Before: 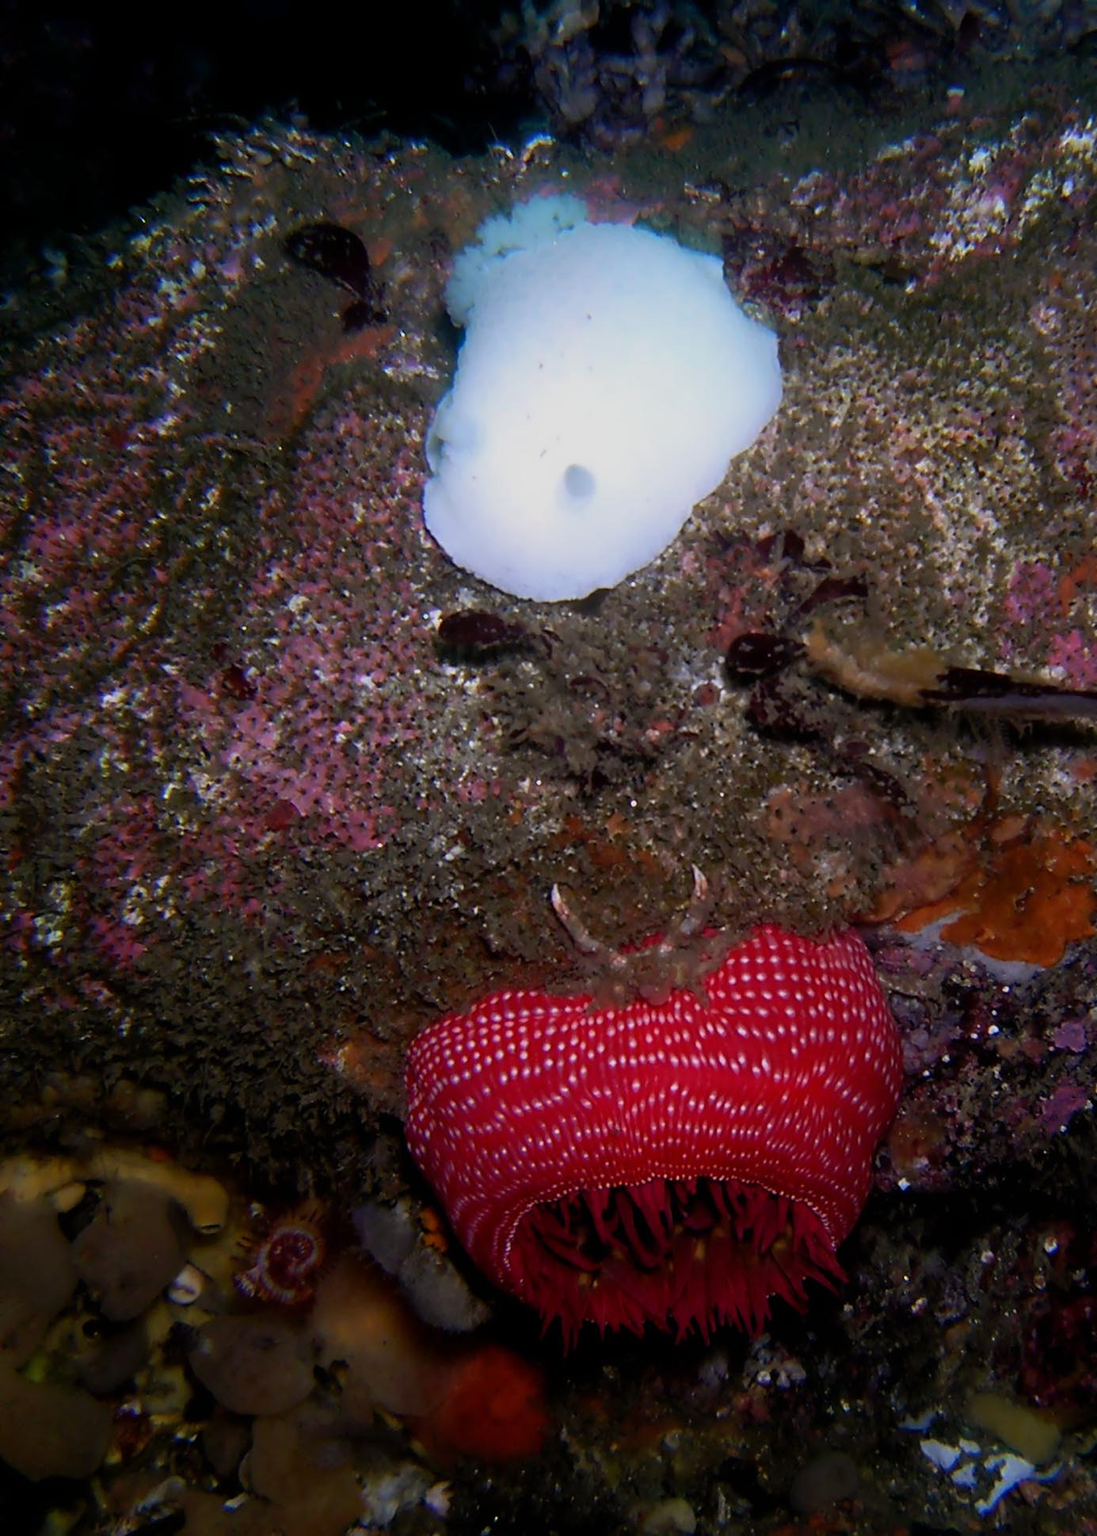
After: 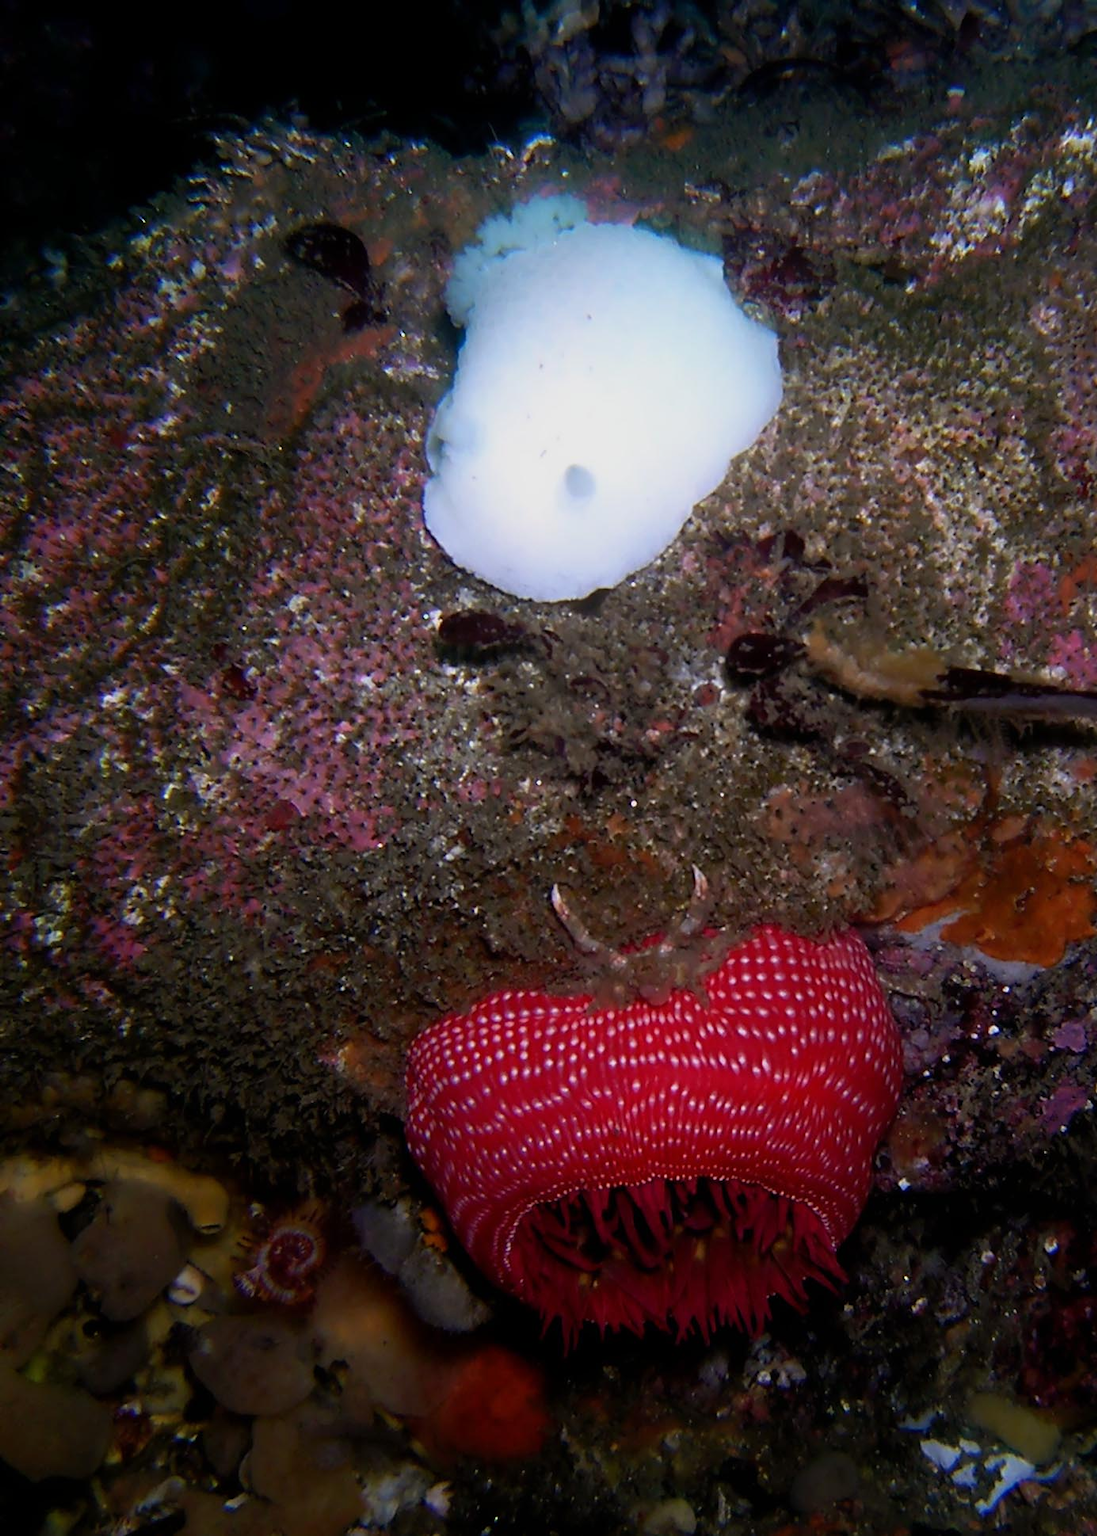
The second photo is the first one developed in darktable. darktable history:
shadows and highlights: shadows -1.79, highlights 40.67
